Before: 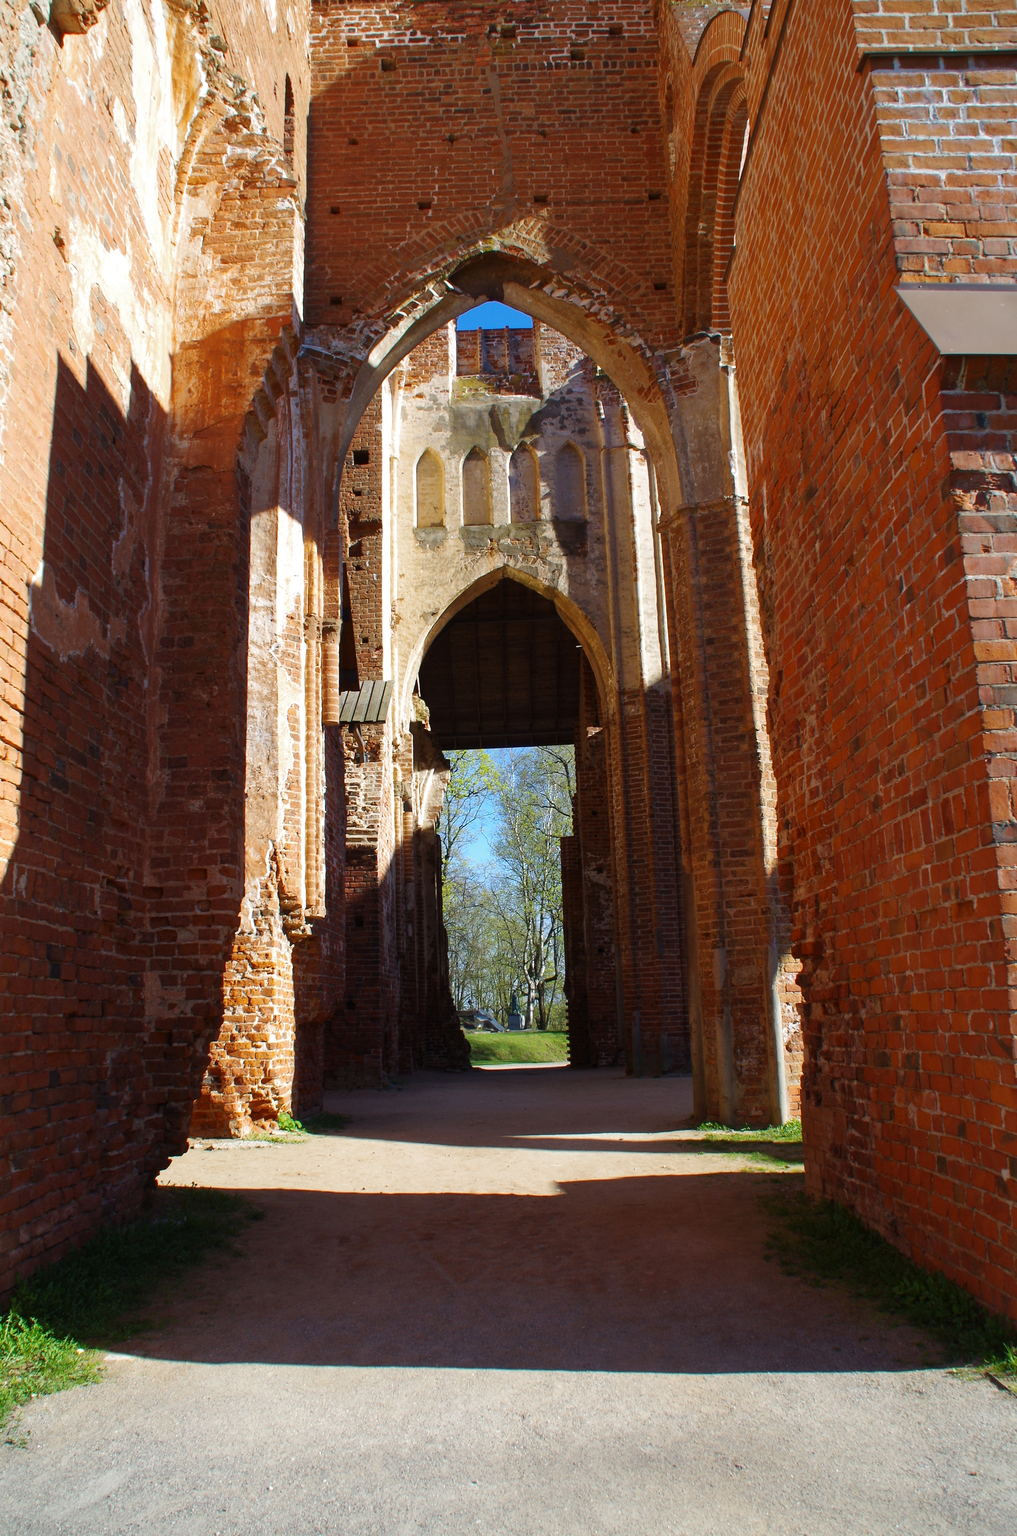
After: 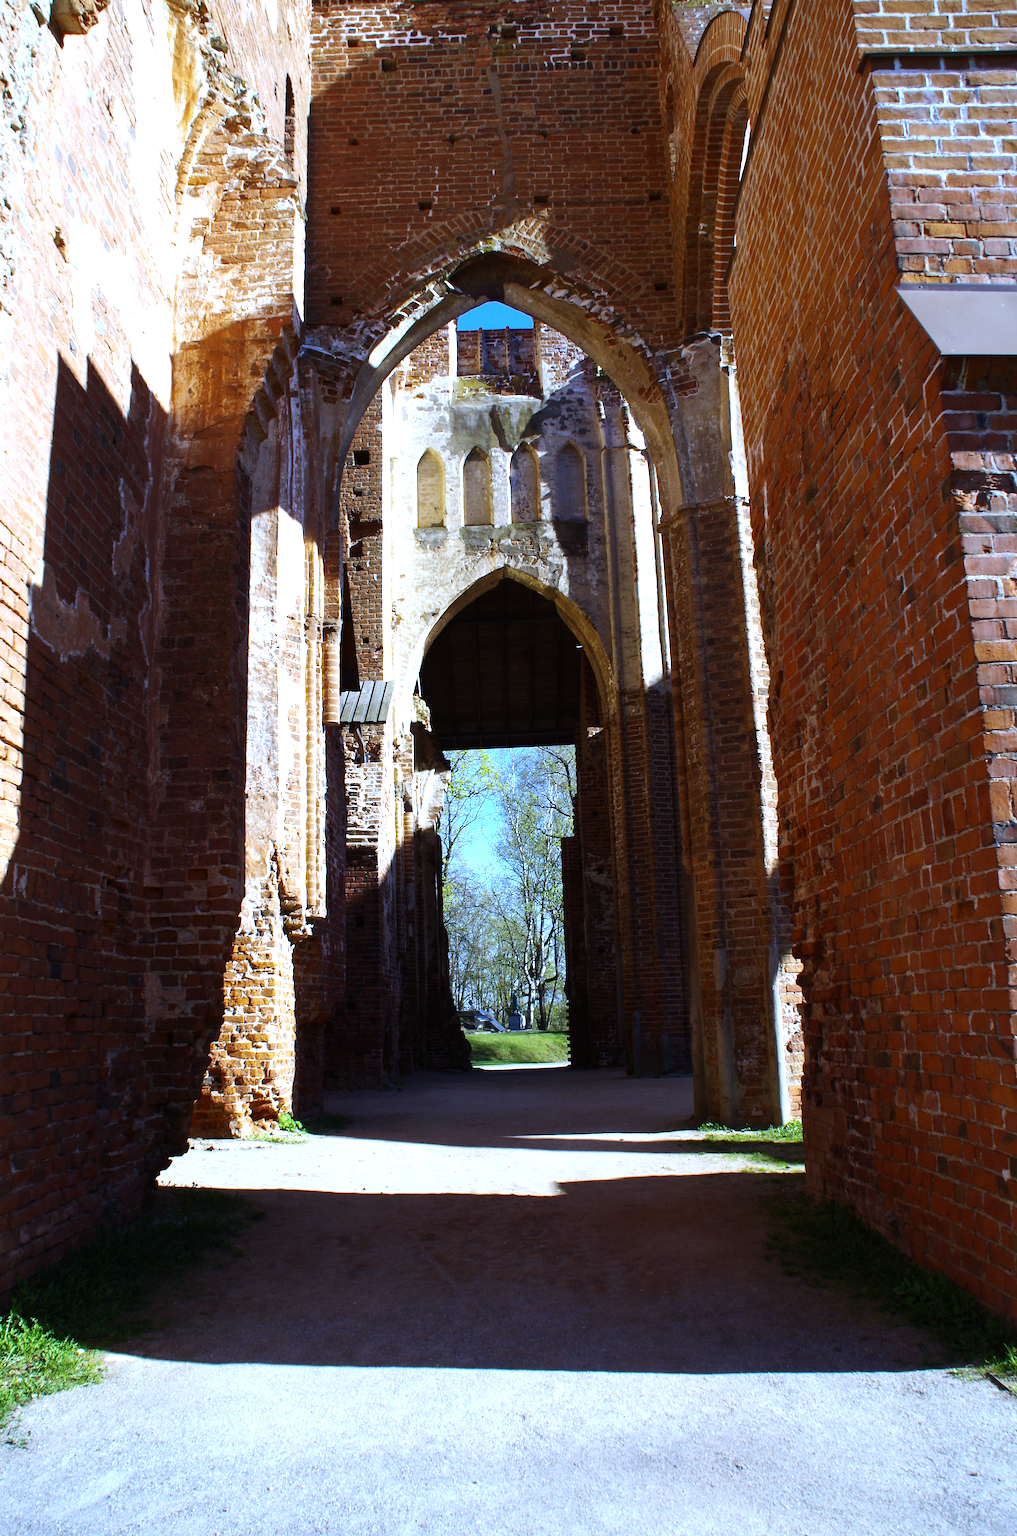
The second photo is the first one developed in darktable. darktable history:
tone equalizer: -8 EV -0.75 EV, -7 EV -0.7 EV, -6 EV -0.6 EV, -5 EV -0.4 EV, -3 EV 0.4 EV, -2 EV 0.6 EV, -1 EV 0.7 EV, +0 EV 0.75 EV, edges refinement/feathering 500, mask exposure compensation -1.57 EV, preserve details no
white balance: red 0.871, blue 1.249
